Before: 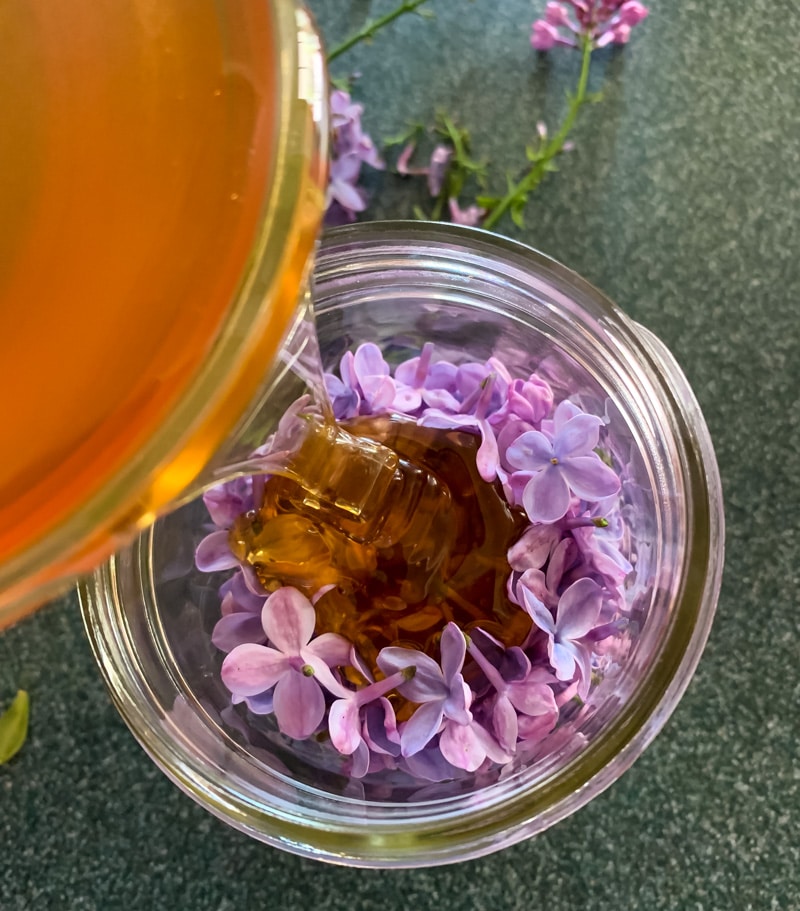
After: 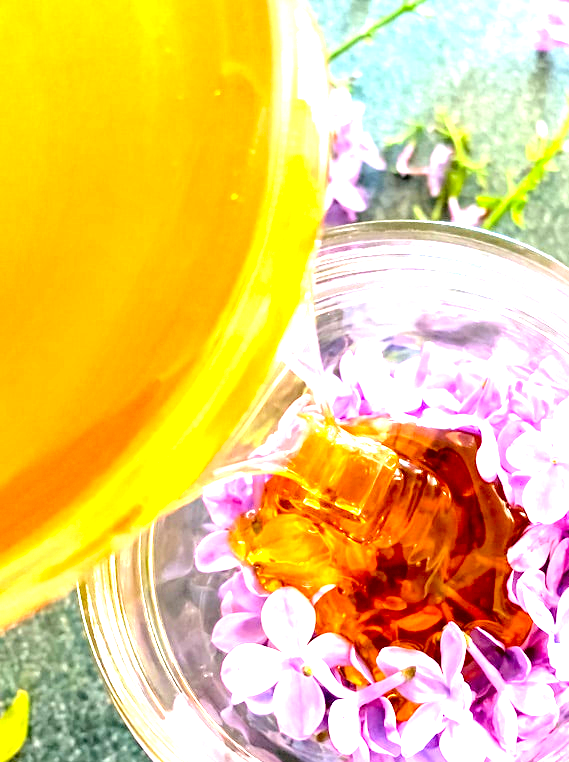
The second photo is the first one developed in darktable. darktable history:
exposure: black level correction 0.005, exposure 2.064 EV, compensate highlight preservation false
crop: right 28.793%, bottom 16.332%
contrast brightness saturation: brightness 0.094, saturation 0.19
tone equalizer: -8 EV -0.741 EV, -7 EV -0.729 EV, -6 EV -0.619 EV, -5 EV -0.377 EV, -3 EV 0.396 EV, -2 EV 0.6 EV, -1 EV 0.691 EV, +0 EV 0.77 EV, mask exposure compensation -0.511 EV
